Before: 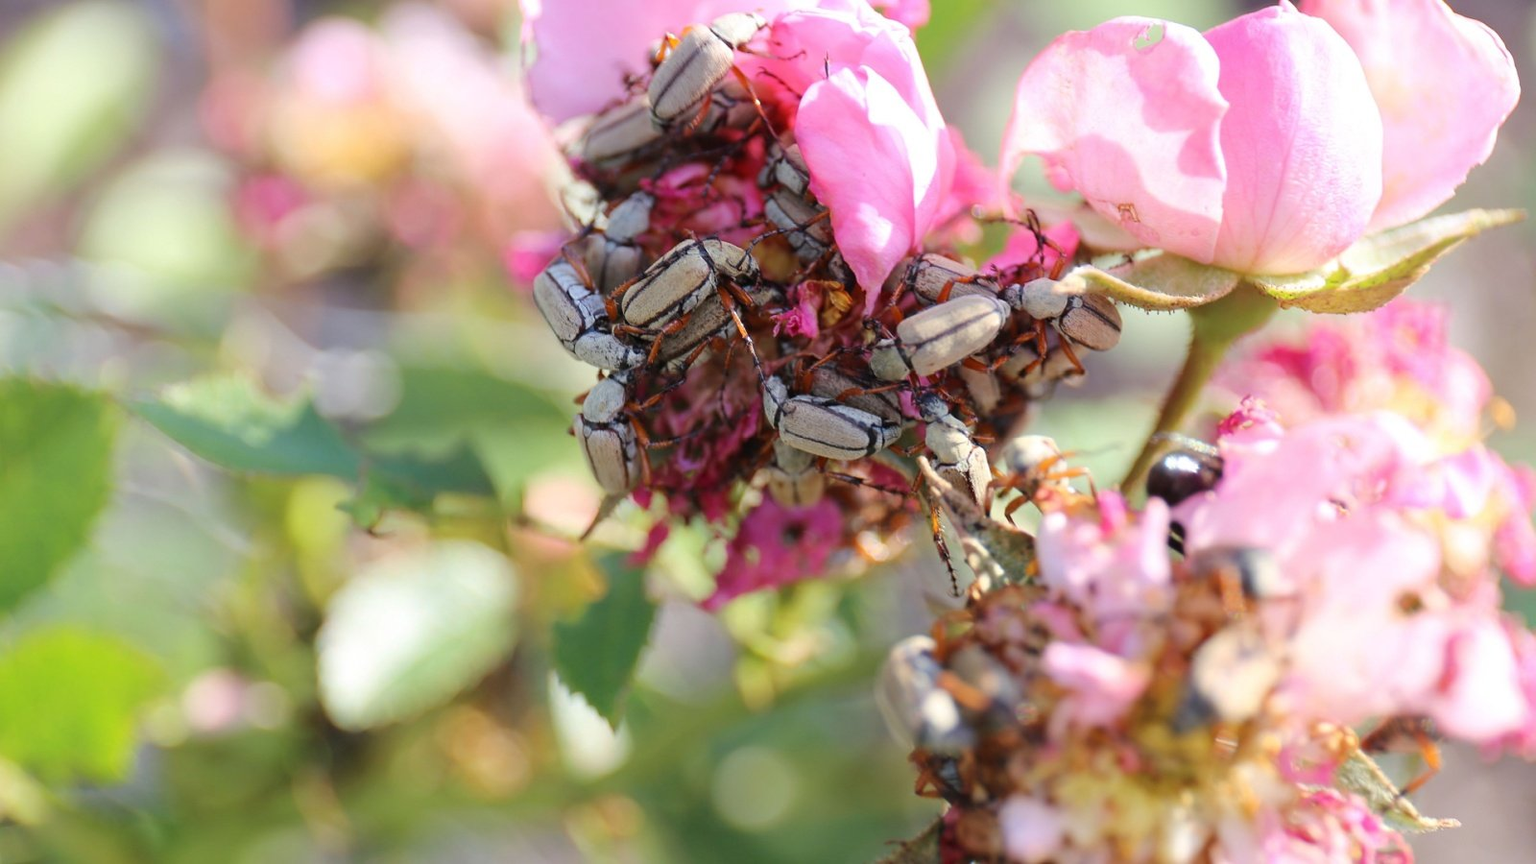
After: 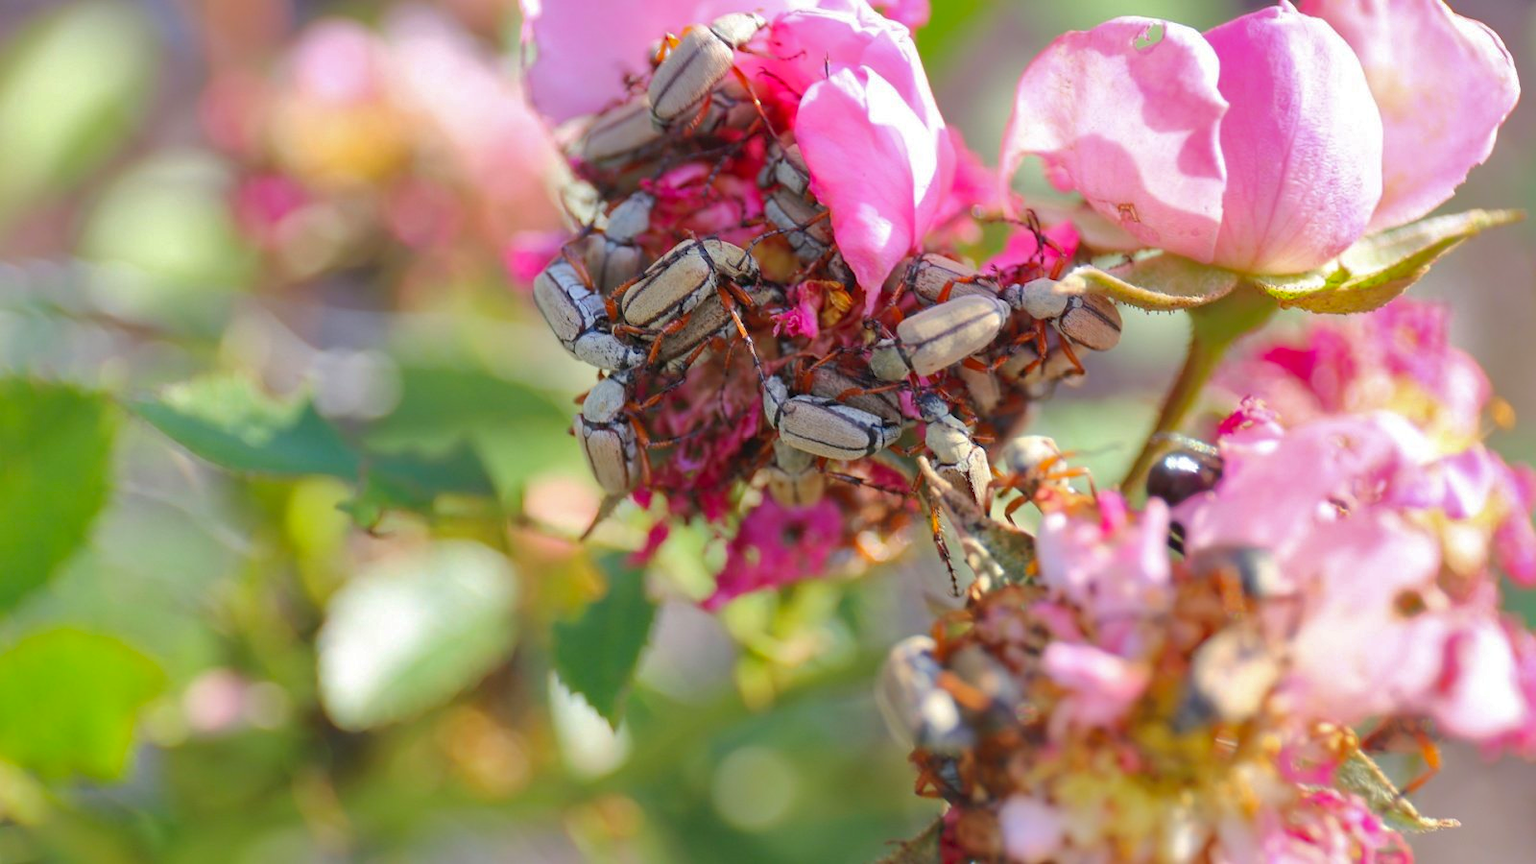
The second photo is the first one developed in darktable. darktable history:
shadows and highlights: shadows 60, highlights -60
color contrast: green-magenta contrast 1.2, blue-yellow contrast 1.2
